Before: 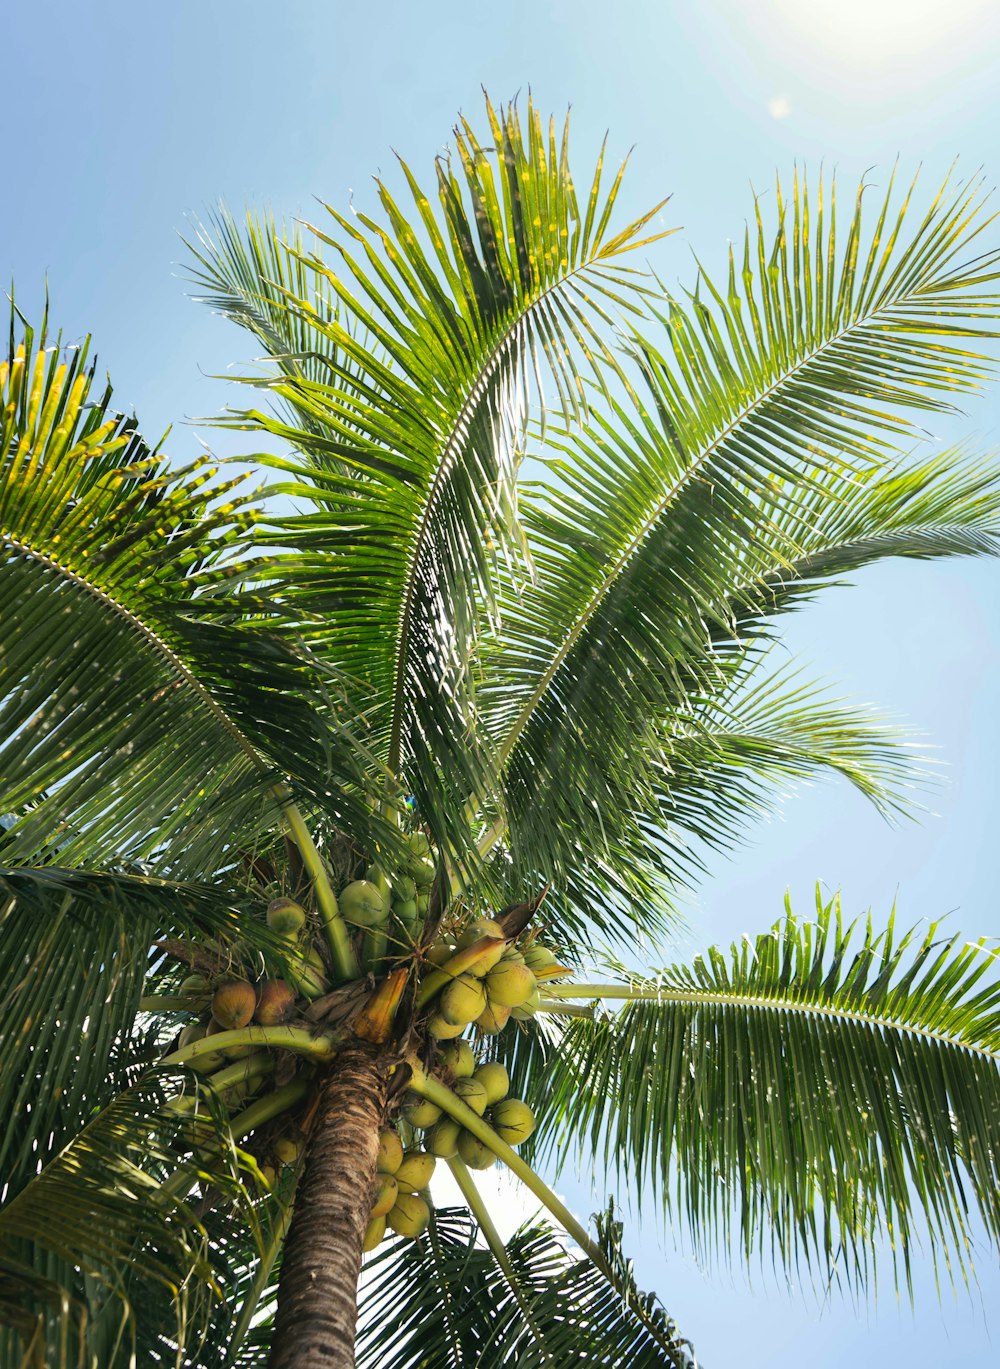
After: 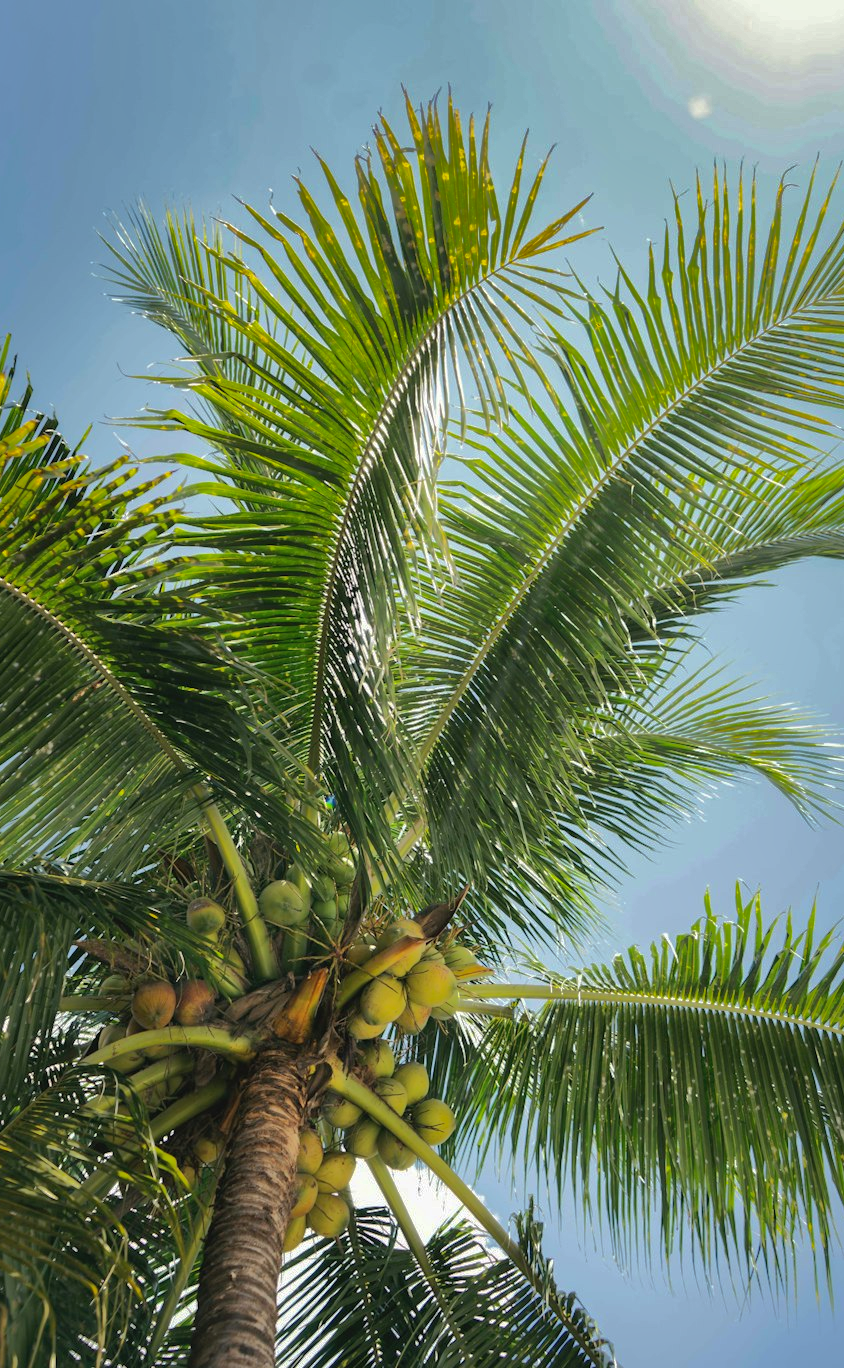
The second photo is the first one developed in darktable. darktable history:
crop: left 8.055%, right 7.473%
shadows and highlights: shadows 38, highlights -74.8
